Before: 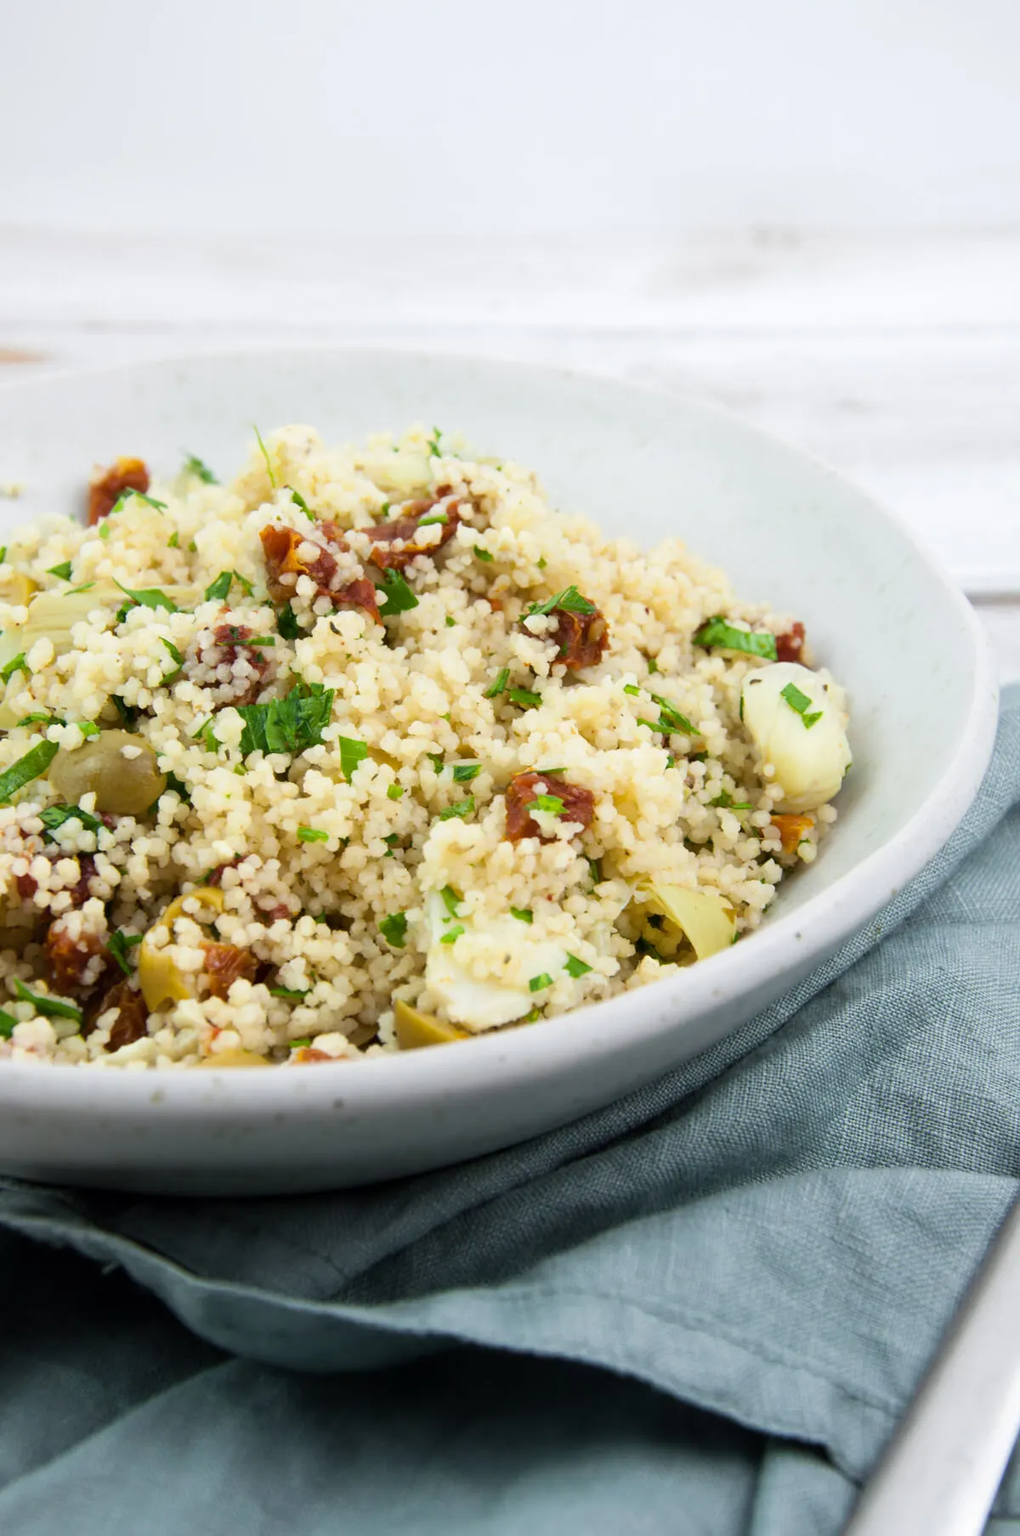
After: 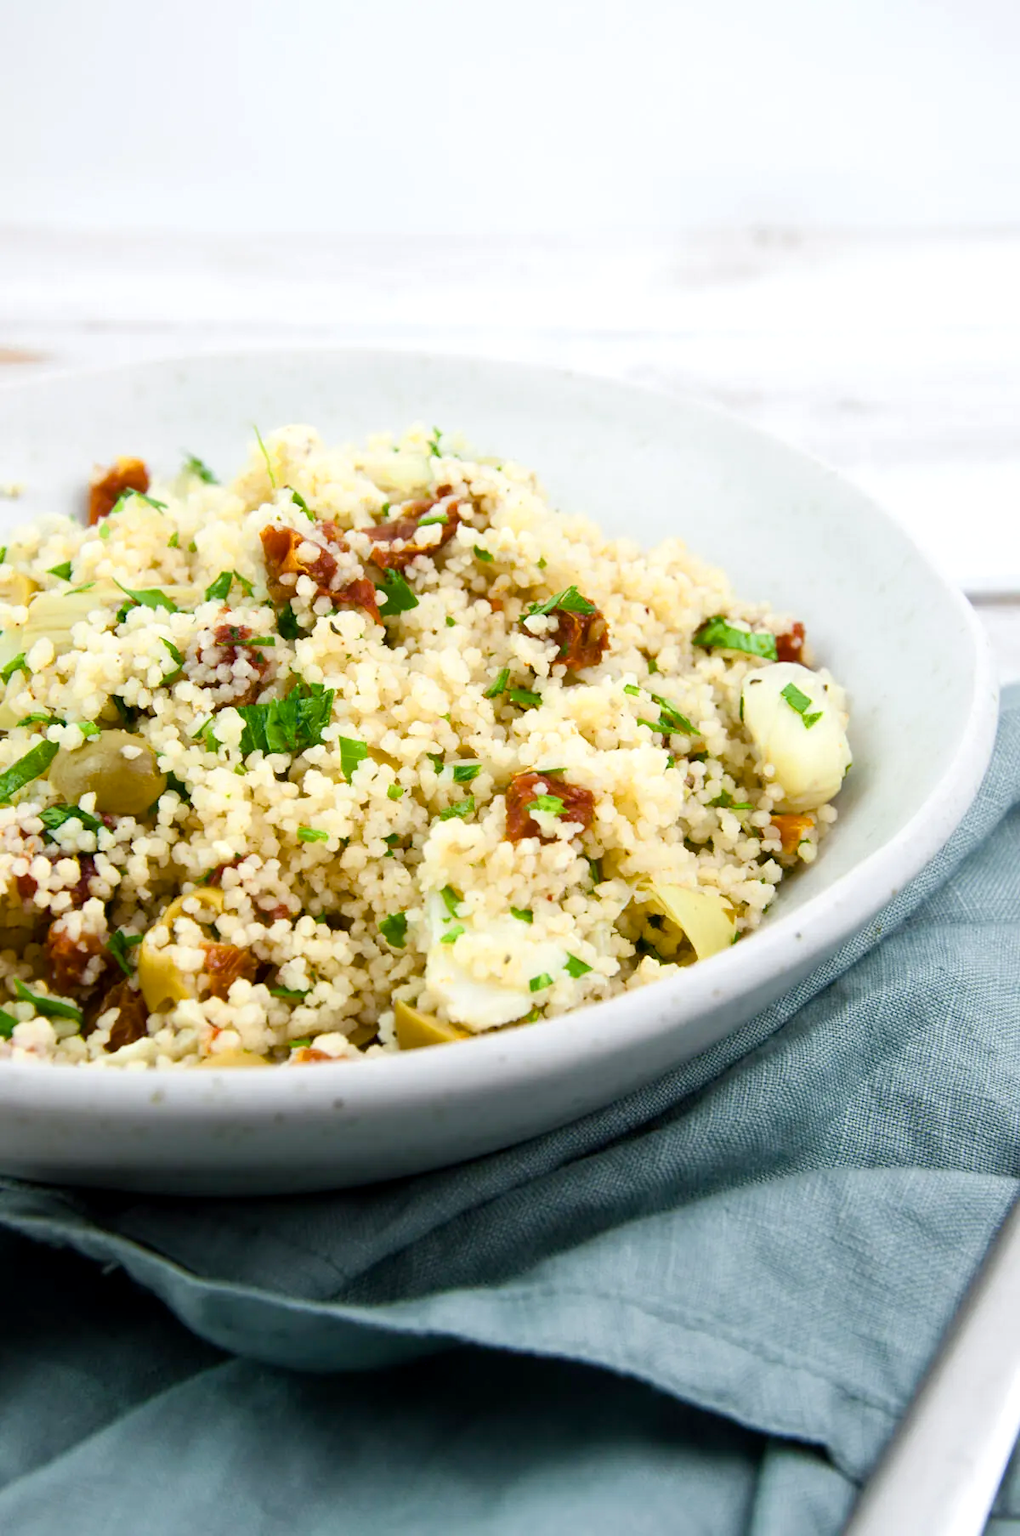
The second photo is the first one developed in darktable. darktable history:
white balance: red 1, blue 1
exposure: black level correction 0.001, compensate highlight preservation false
color balance rgb: linear chroma grading › shadows 32%, linear chroma grading › global chroma -2%, linear chroma grading › mid-tones 4%, perceptual saturation grading › global saturation -2%, perceptual saturation grading › highlights -8%, perceptual saturation grading › mid-tones 8%, perceptual saturation grading › shadows 4%, perceptual brilliance grading › highlights 8%, perceptual brilliance grading › mid-tones 4%, perceptual brilliance grading › shadows 2%, global vibrance 16%, saturation formula JzAzBz (2021)
